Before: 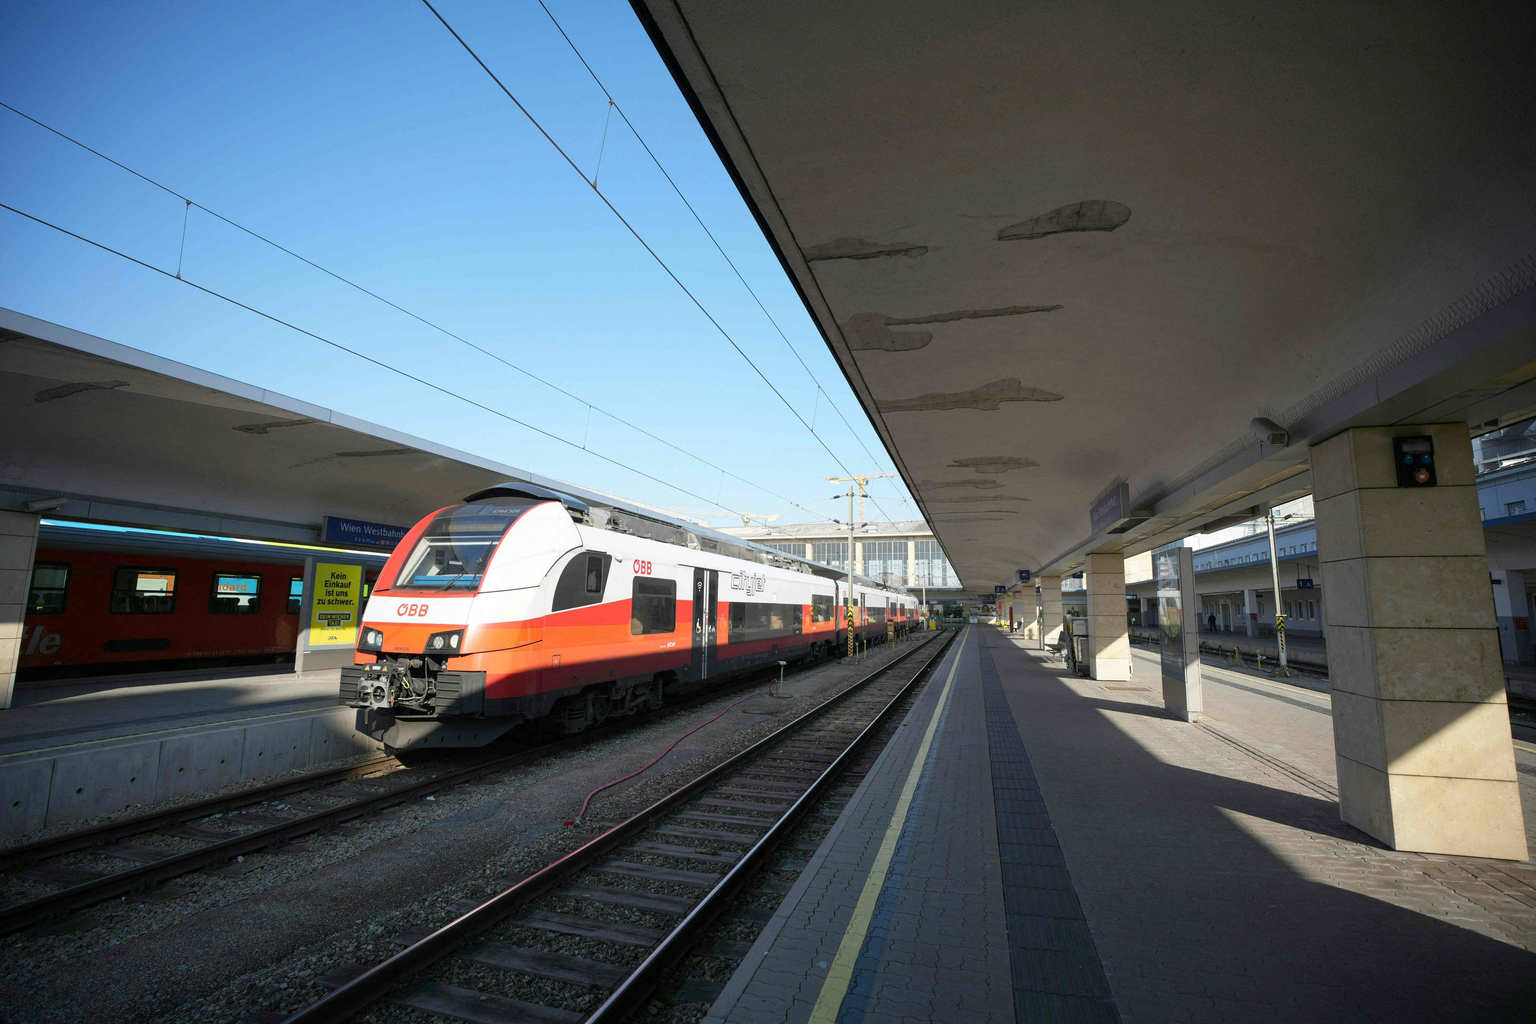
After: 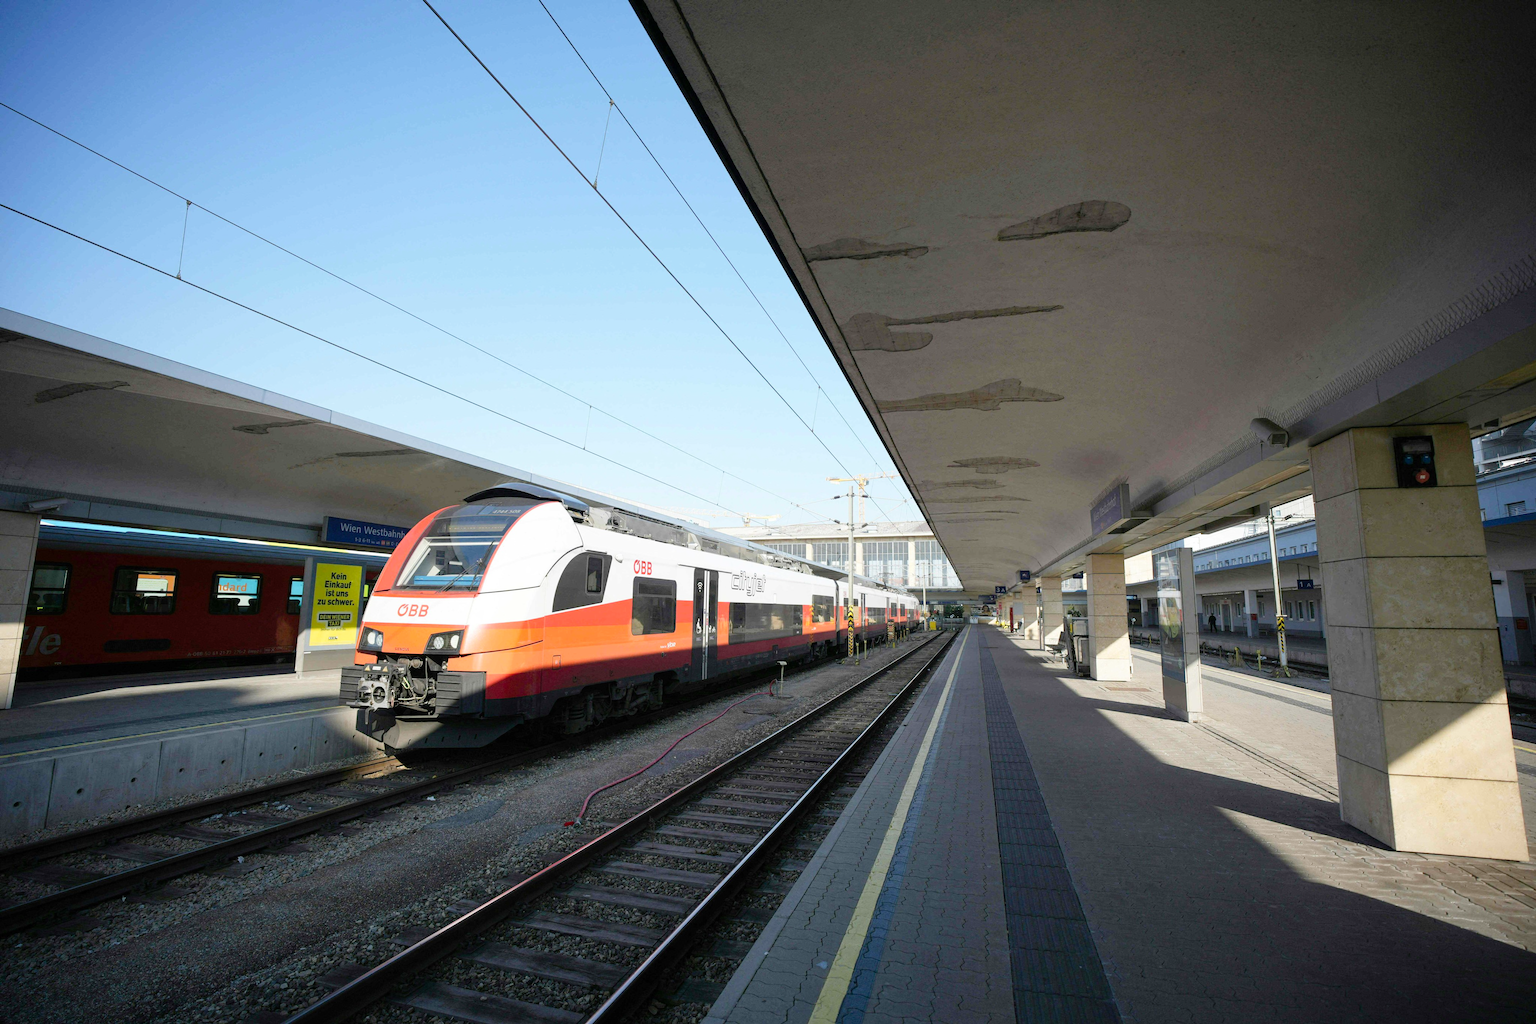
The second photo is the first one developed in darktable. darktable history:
tone curve: curves: ch0 [(0, 0) (0.051, 0.047) (0.102, 0.099) (0.228, 0.262) (0.446, 0.527) (0.695, 0.778) (0.908, 0.946) (1, 1)]; ch1 [(0, 0) (0.339, 0.298) (0.402, 0.363) (0.453, 0.413) (0.485, 0.469) (0.494, 0.493) (0.504, 0.501) (0.525, 0.533) (0.563, 0.591) (0.597, 0.631) (1, 1)]; ch2 [(0, 0) (0.48, 0.48) (0.504, 0.5) (0.539, 0.554) (0.59, 0.628) (0.642, 0.682) (0.824, 0.815) (1, 1)], preserve colors none
